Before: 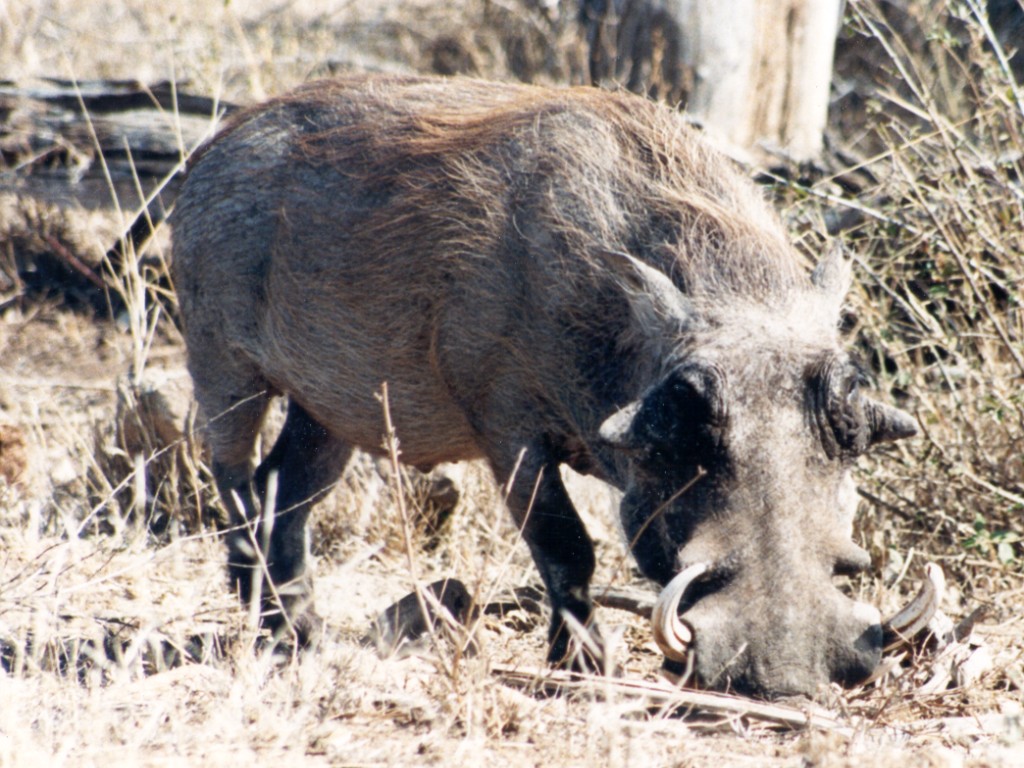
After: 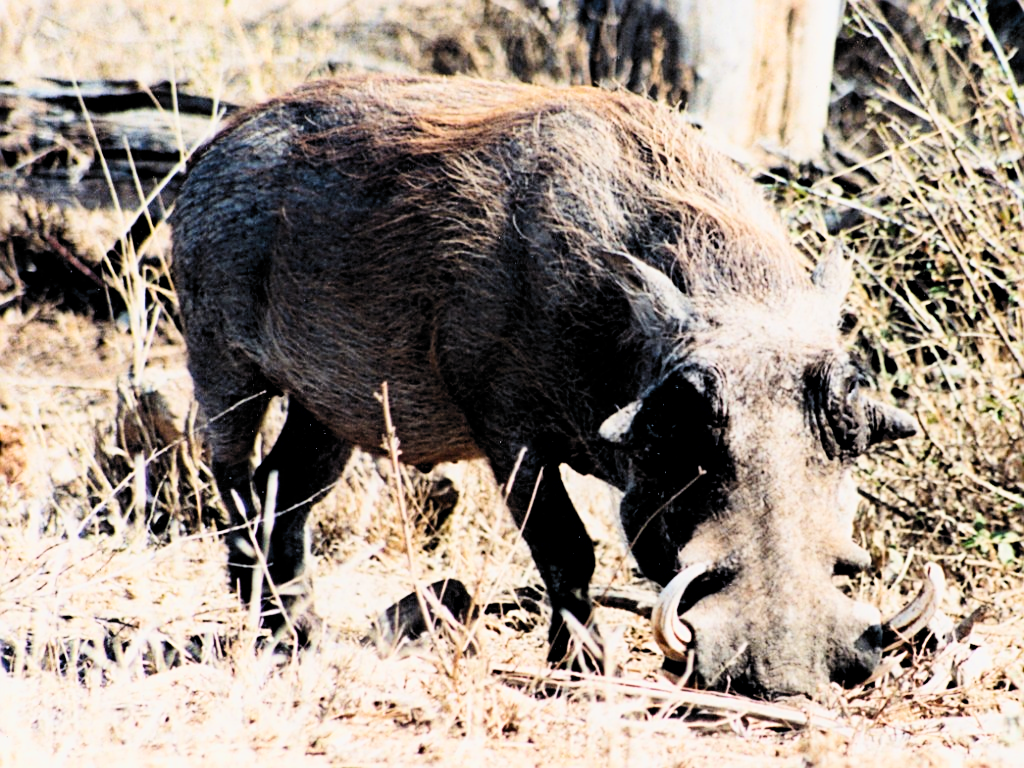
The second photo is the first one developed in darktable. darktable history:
sharpen: amount 0.49
tone equalizer: -8 EV -0.767 EV, -7 EV -0.692 EV, -6 EV -0.593 EV, -5 EV -0.377 EV, -3 EV 0.392 EV, -2 EV 0.6 EV, -1 EV 0.686 EV, +0 EV 0.75 EV
haze removal: compatibility mode true, adaptive false
contrast brightness saturation: contrast 0.12, brightness -0.123, saturation 0.195
filmic rgb: black relative exposure -5.06 EV, white relative exposure 4 EV, hardness 2.88, contrast 1.298, highlights saturation mix -30.43%, color science v6 (2022)
